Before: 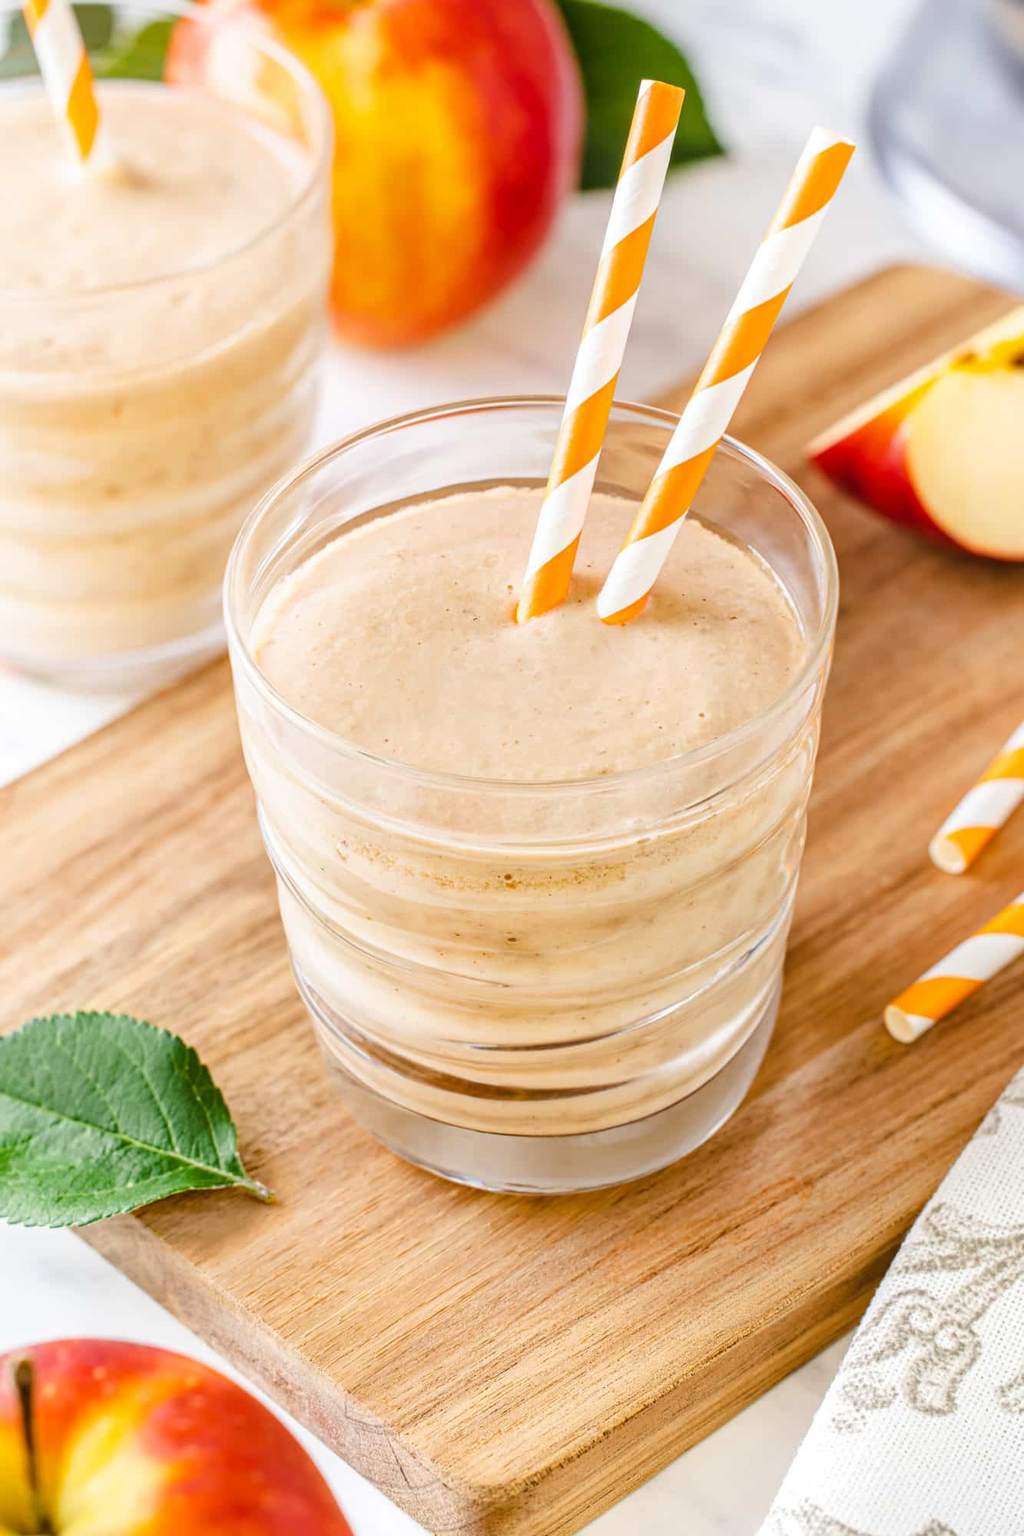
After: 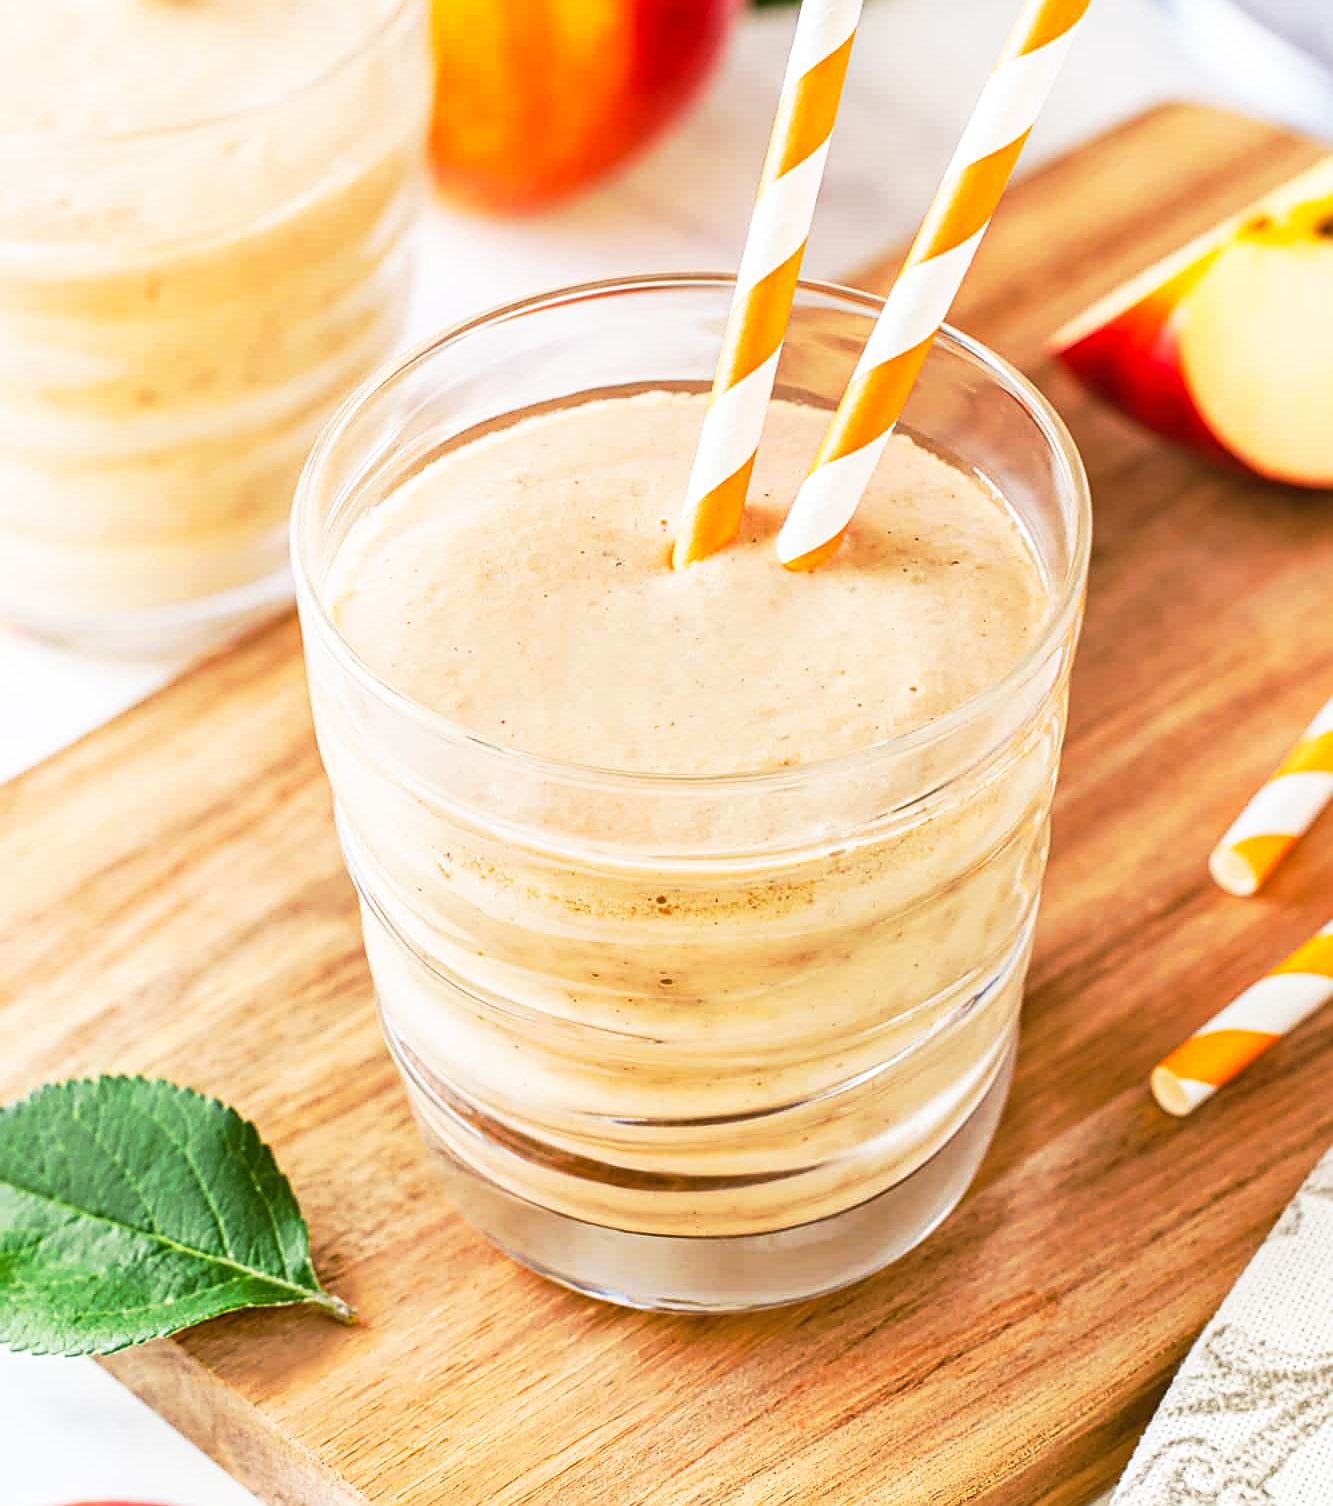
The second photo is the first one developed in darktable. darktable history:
base curve: curves: ch0 [(0, 0) (0.257, 0.25) (0.482, 0.586) (0.757, 0.871) (1, 1)], preserve colors none
sharpen: amount 0.487
crop and rotate: top 12.118%, bottom 12.55%
